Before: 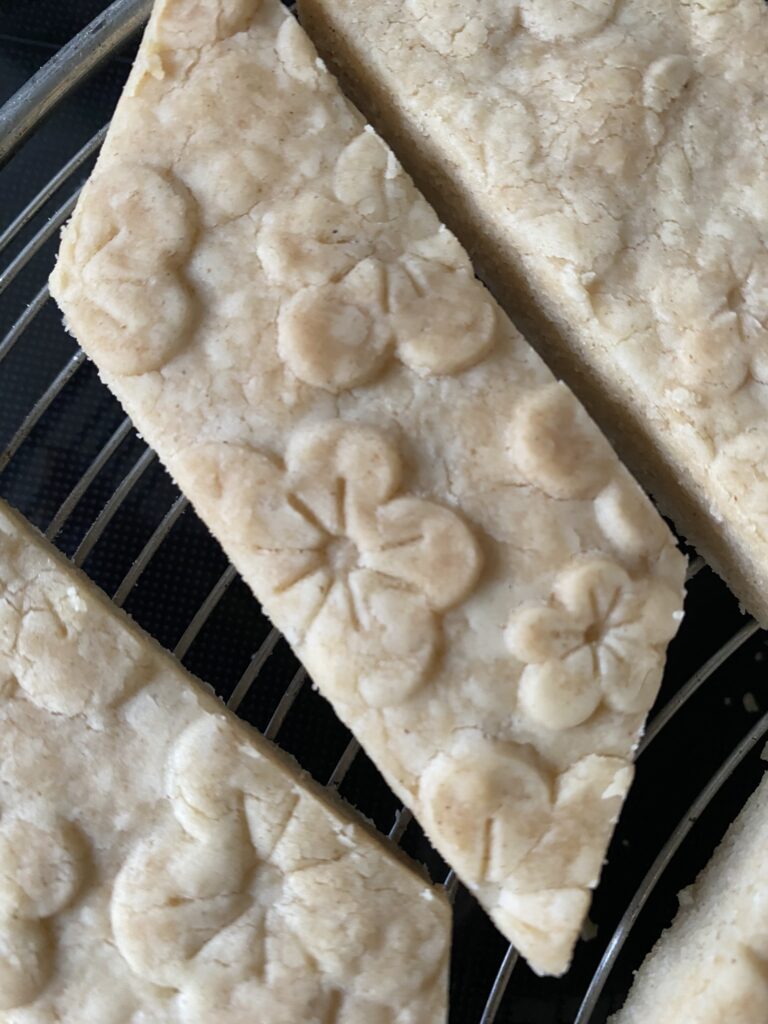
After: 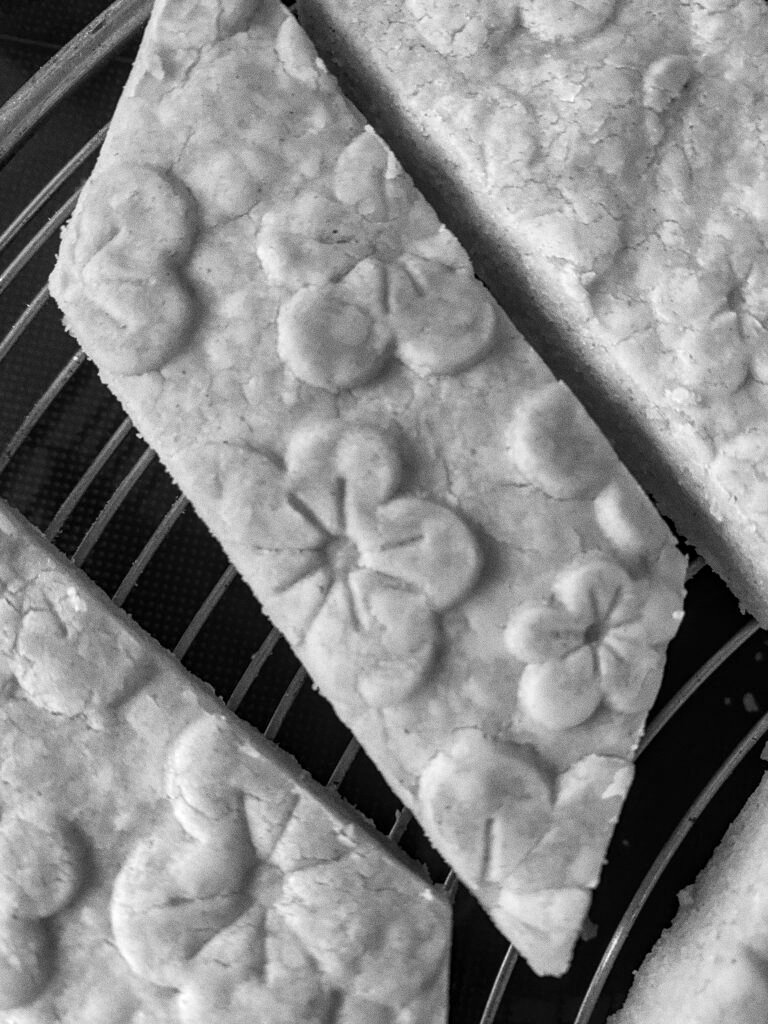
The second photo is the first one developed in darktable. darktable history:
grain: on, module defaults
monochrome: on, module defaults
local contrast: on, module defaults
